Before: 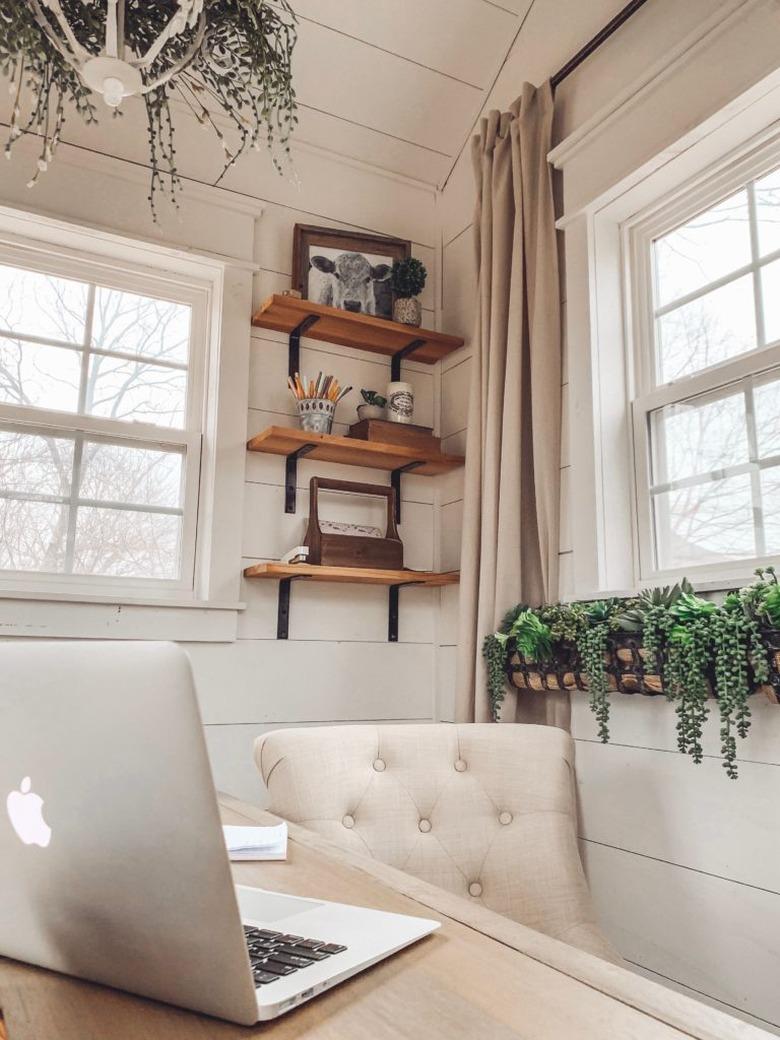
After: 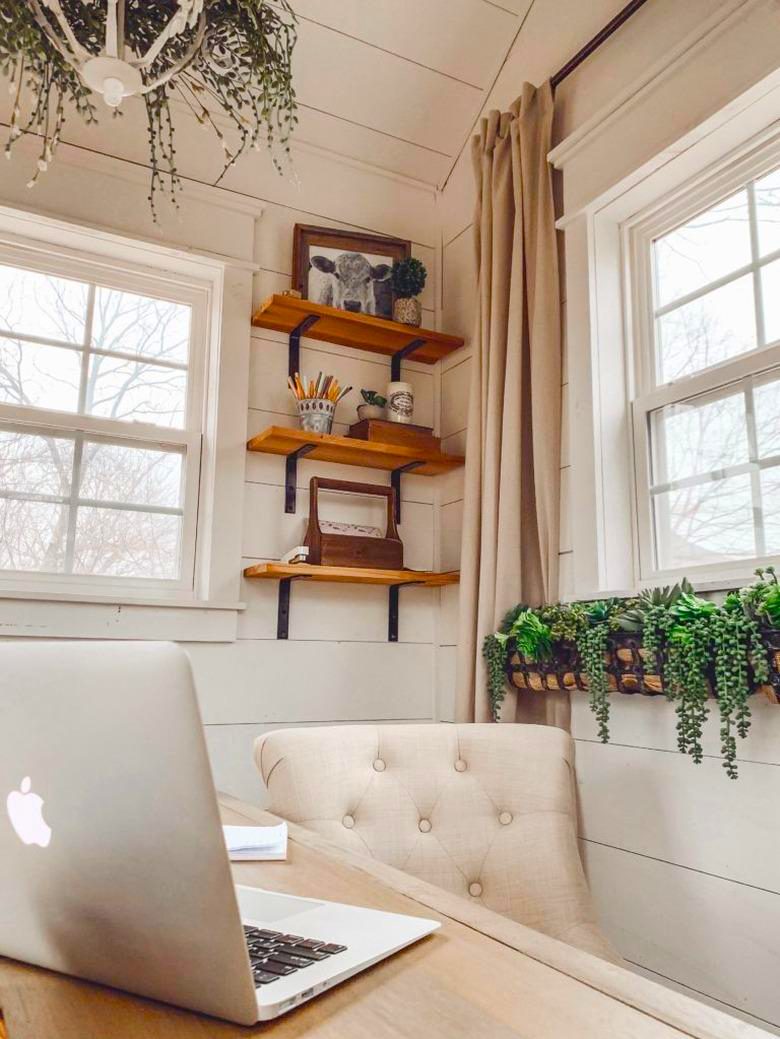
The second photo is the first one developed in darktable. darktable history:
crop: bottom 0.067%
color balance rgb: linear chroma grading › global chroma 15.578%, perceptual saturation grading › global saturation 20%, perceptual saturation grading › highlights -25.275%, perceptual saturation grading › shadows 49.389%, global vibrance 20%
